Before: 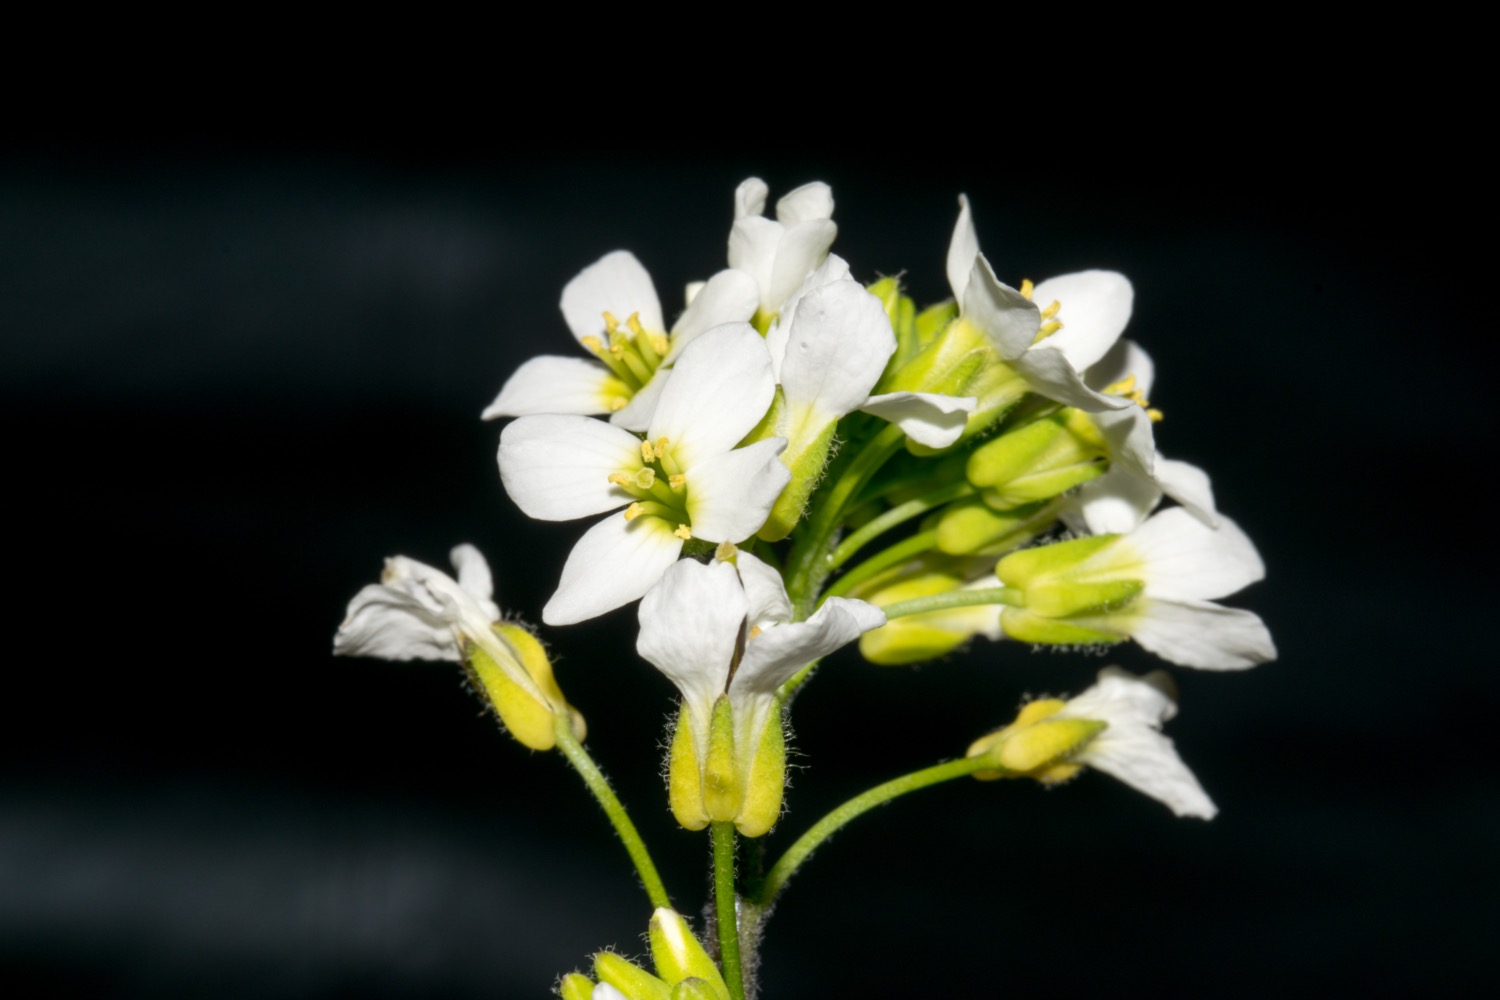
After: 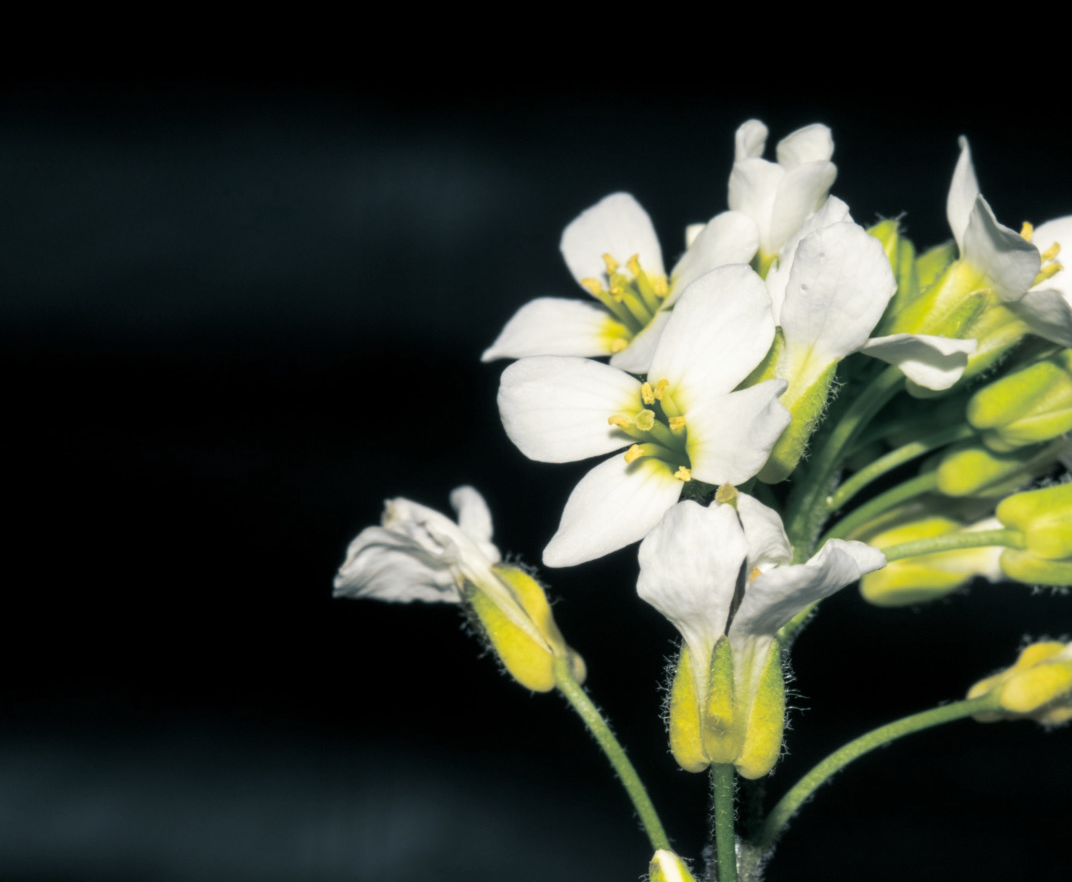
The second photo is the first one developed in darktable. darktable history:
crop: top 5.803%, right 27.864%, bottom 5.804%
split-toning: shadows › hue 205.2°, shadows › saturation 0.29, highlights › hue 50.4°, highlights › saturation 0.38, balance -49.9
